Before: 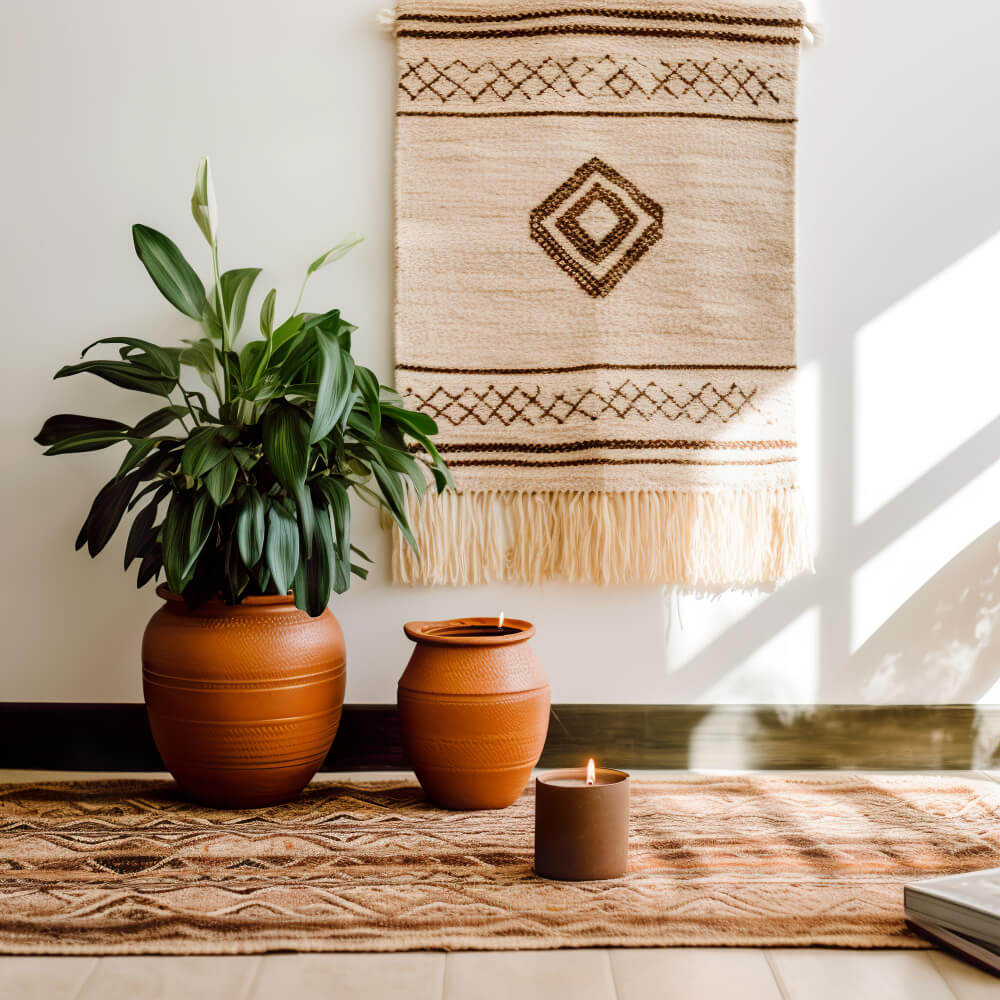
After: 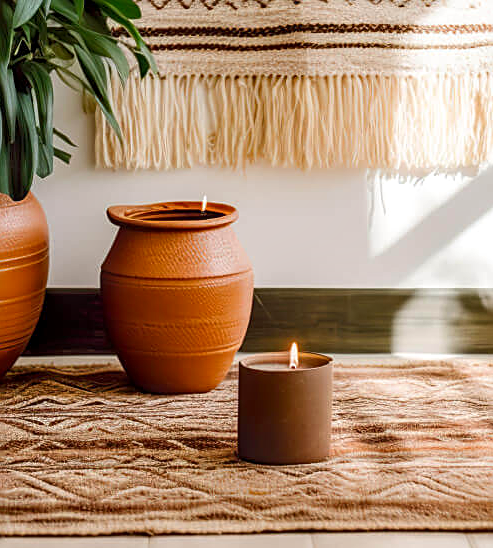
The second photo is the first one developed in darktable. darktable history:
contrast brightness saturation: contrast -0.02, brightness -0.014, saturation 0.036
tone equalizer: -8 EV 0.215 EV, -7 EV 0.38 EV, -6 EV 0.449 EV, -5 EV 0.247 EV, -3 EV -0.281 EV, -2 EV -0.432 EV, -1 EV -0.416 EV, +0 EV -0.259 EV
sharpen: on, module defaults
exposure: compensate highlight preservation false
crop: left 29.742%, top 41.613%, right 20.886%, bottom 3.495%
levels: mode automatic, white 99.93%, levels [0, 0.43, 0.984]
local contrast: on, module defaults
